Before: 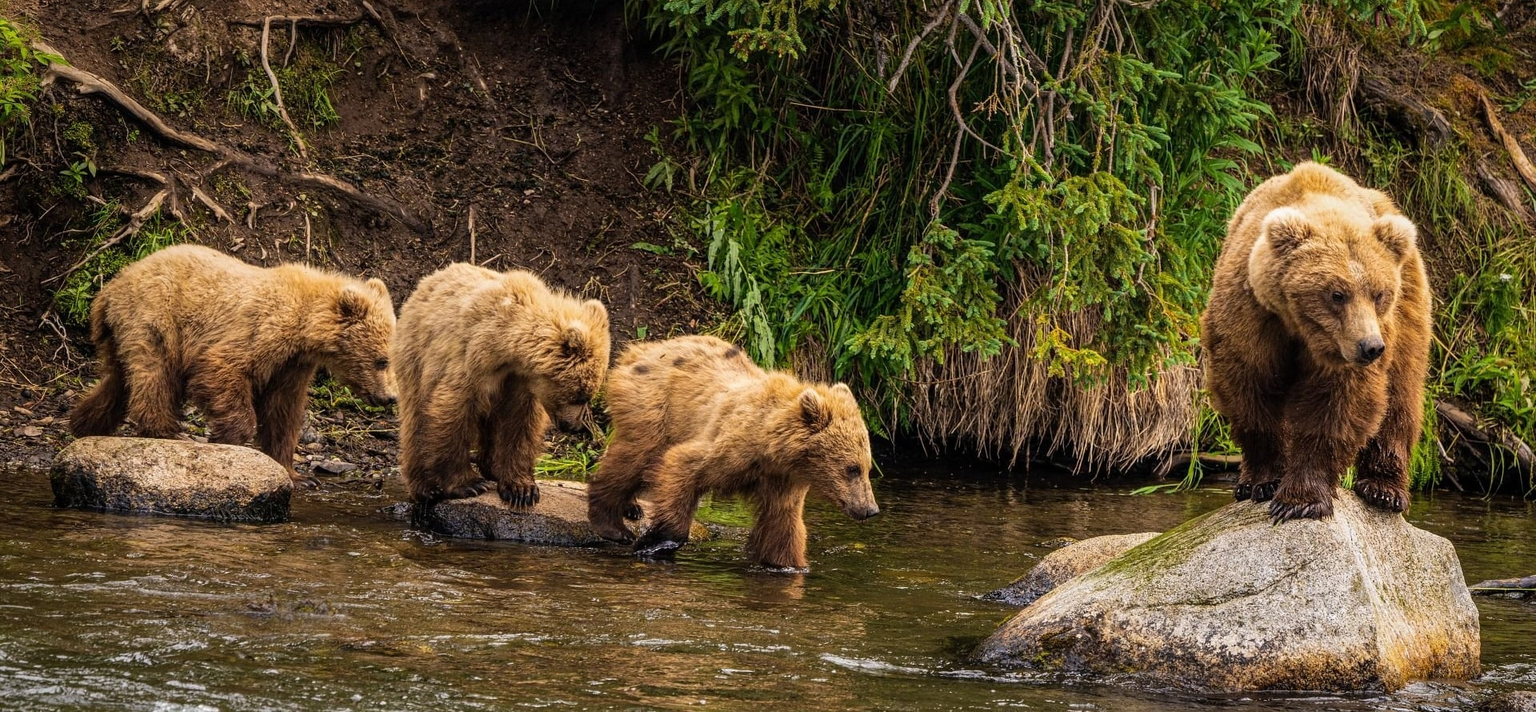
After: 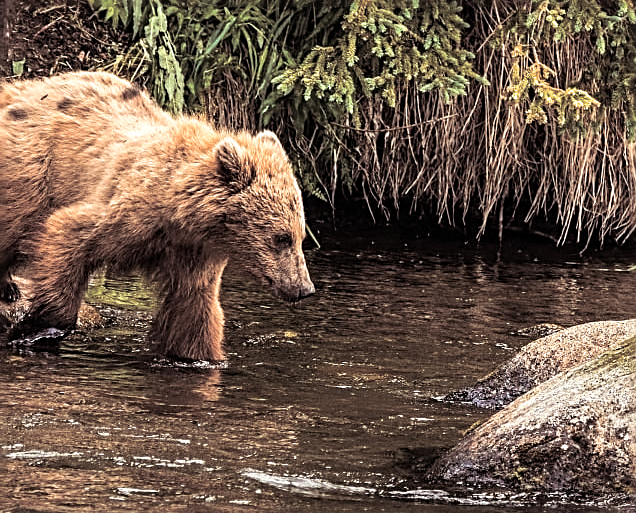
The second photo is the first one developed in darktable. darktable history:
color zones: curves: ch0 [(0, 0.473) (0.001, 0.473) (0.226, 0.548) (0.4, 0.589) (0.525, 0.54) (0.728, 0.403) (0.999, 0.473) (1, 0.473)]; ch1 [(0, 0.619) (0.001, 0.619) (0.234, 0.388) (0.4, 0.372) (0.528, 0.422) (0.732, 0.53) (0.999, 0.619) (1, 0.619)]; ch2 [(0, 0.547) (0.001, 0.547) (0.226, 0.45) (0.4, 0.525) (0.525, 0.585) (0.8, 0.511) (0.999, 0.547) (1, 0.547)]
crop: left 40.878%, top 39.176%, right 25.993%, bottom 3.081%
exposure: exposure 0.178 EV, compensate exposure bias true, compensate highlight preservation false
sharpen: radius 2.676, amount 0.669
split-toning: shadows › saturation 0.2
